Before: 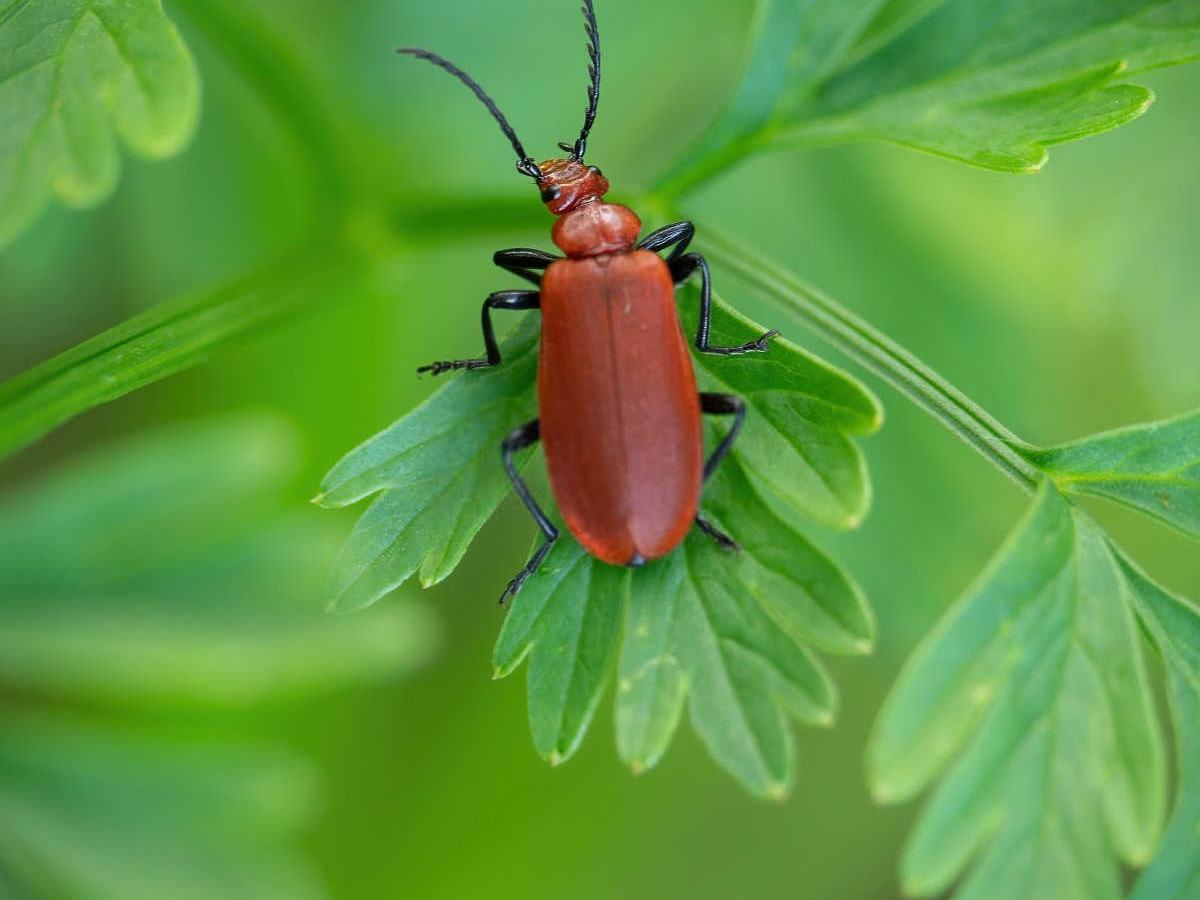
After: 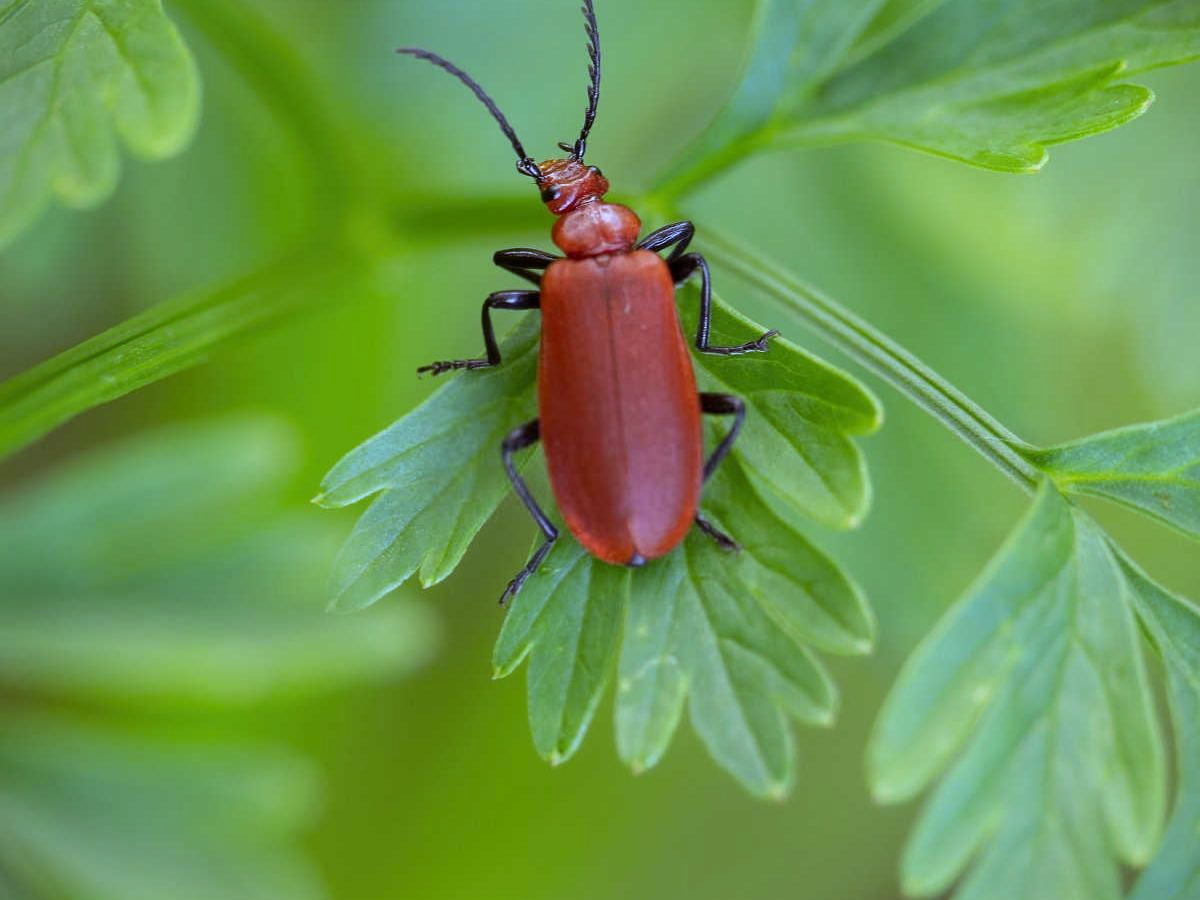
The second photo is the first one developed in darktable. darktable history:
white balance: red 0.871, blue 1.249
rgb levels: mode RGB, independent channels, levels [[0, 0.474, 1], [0, 0.5, 1], [0, 0.5, 1]]
